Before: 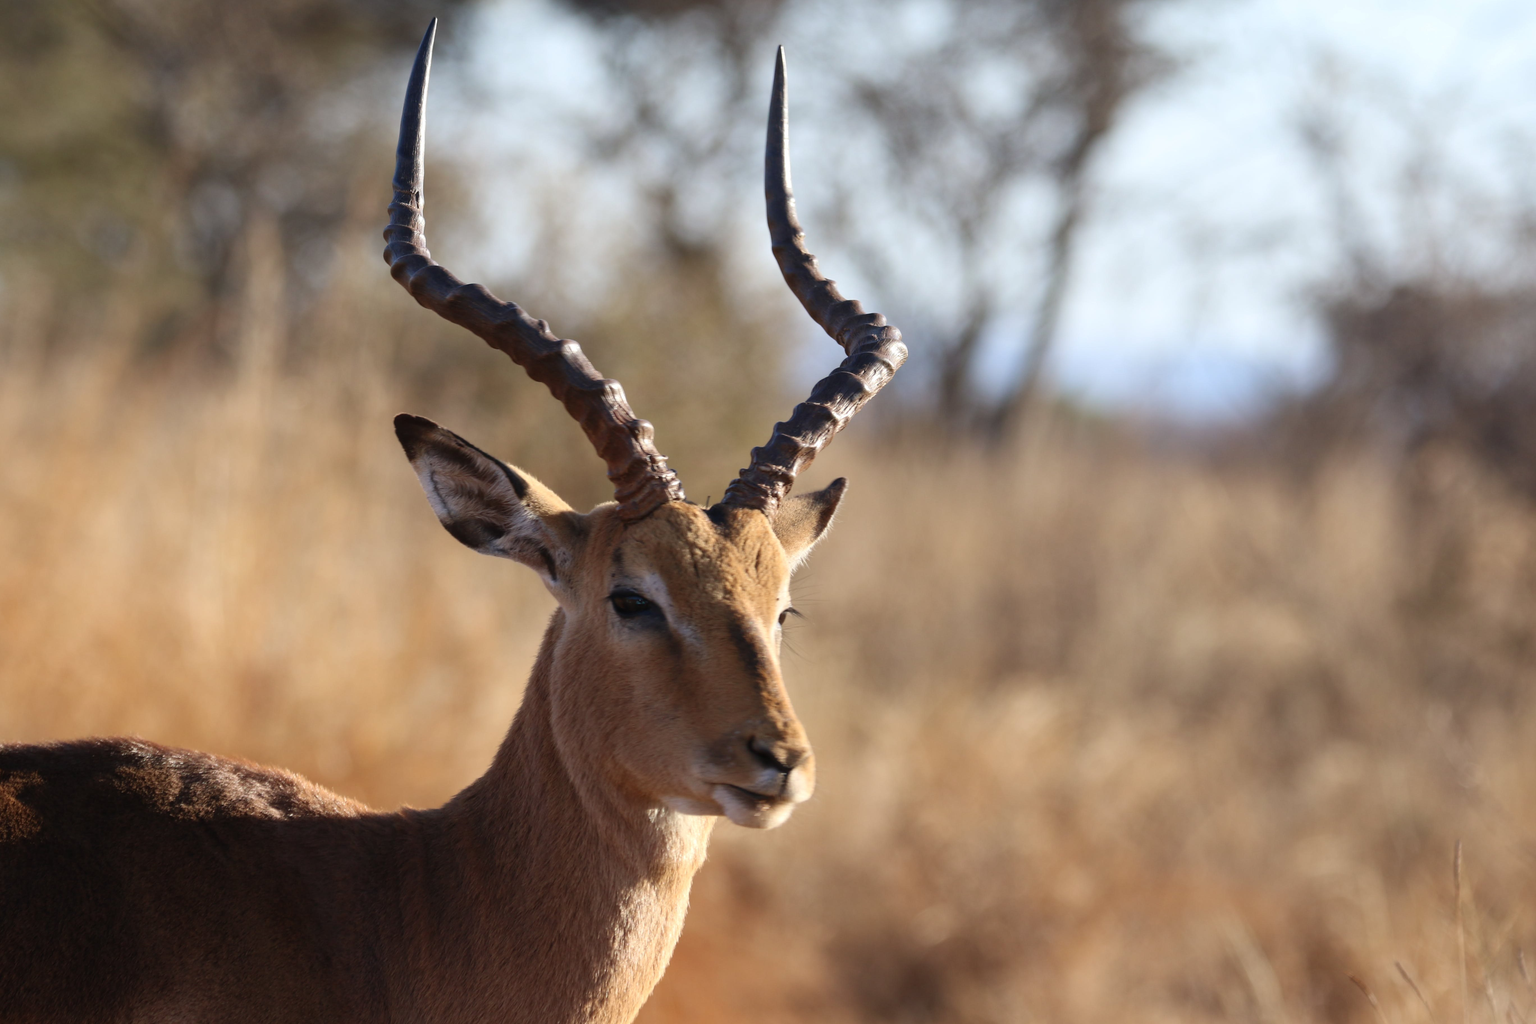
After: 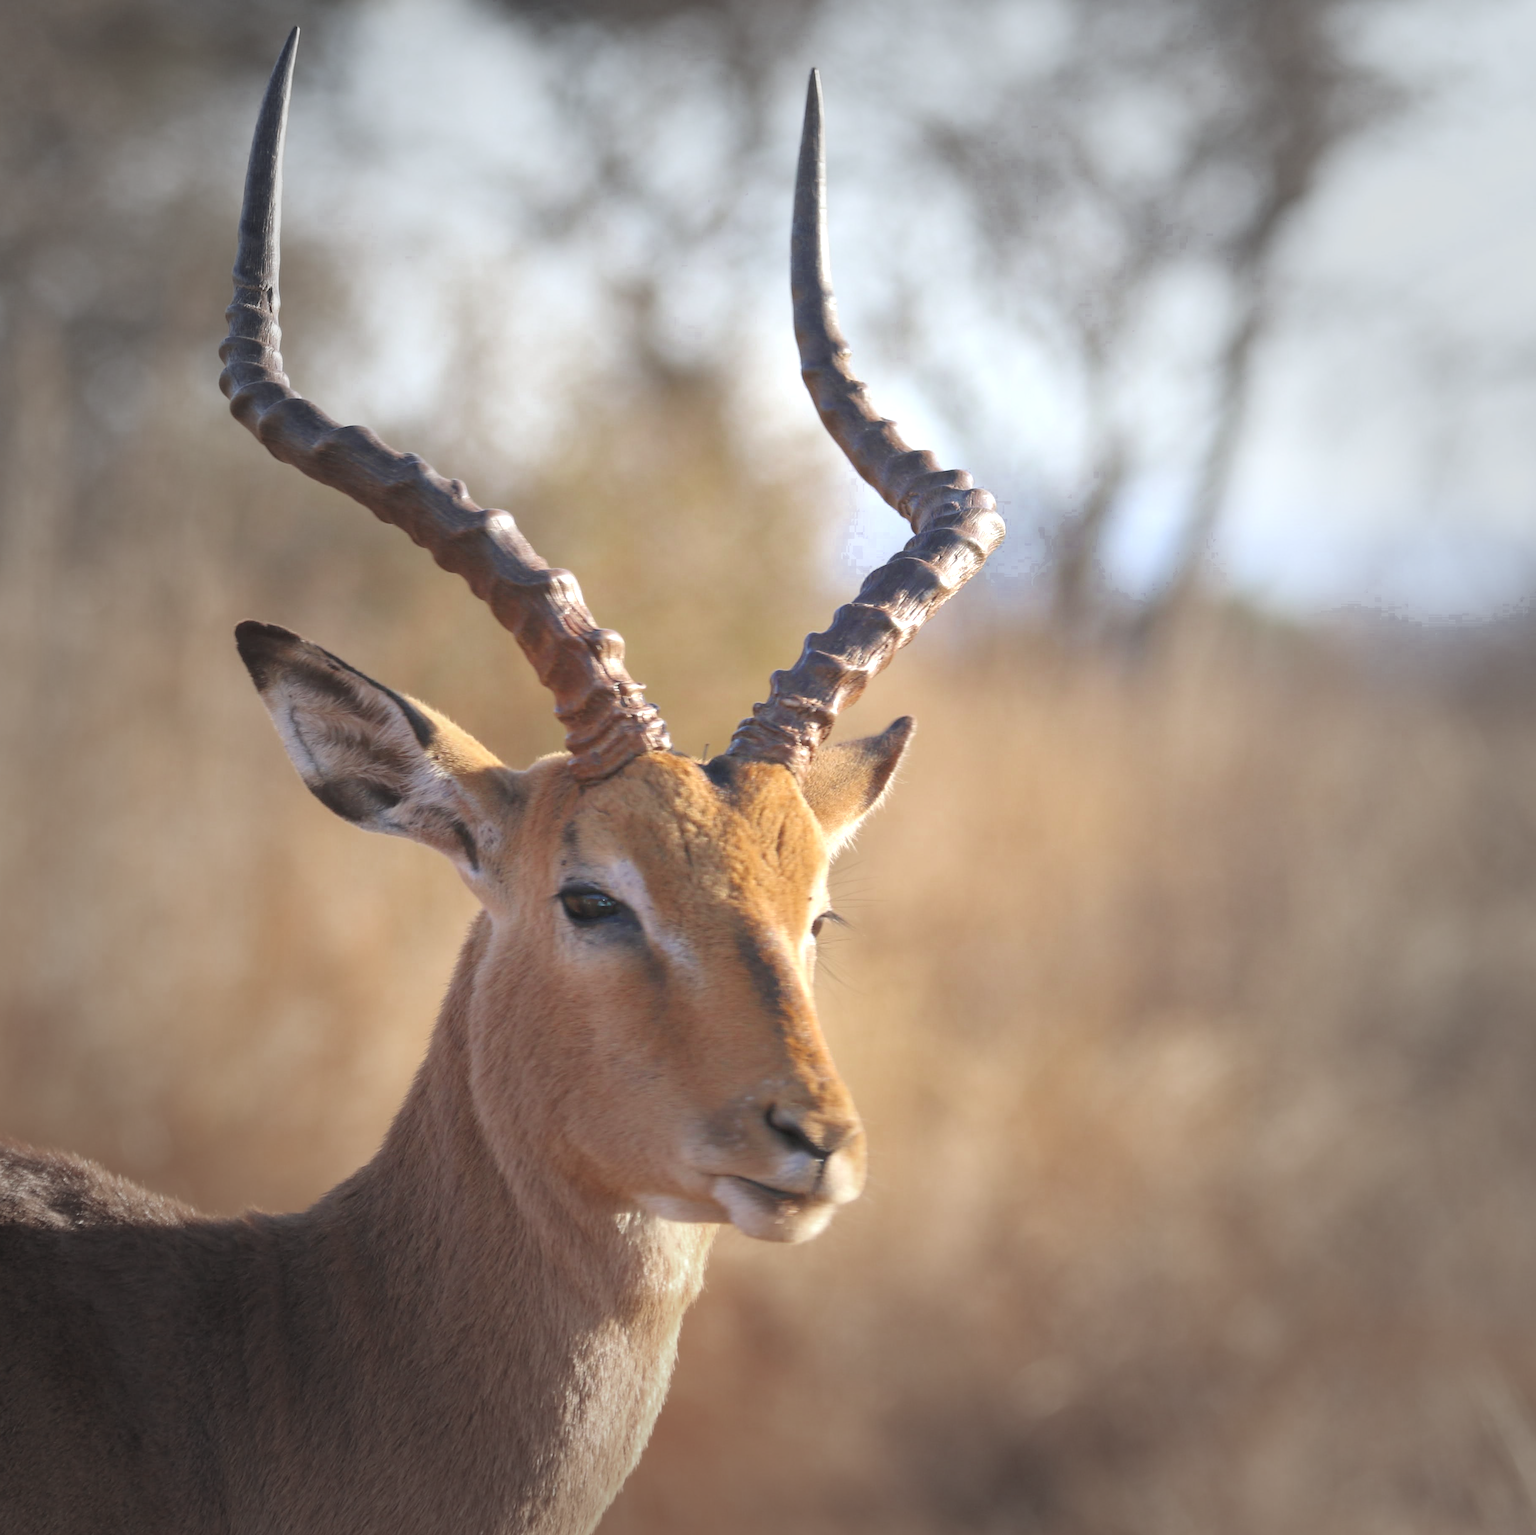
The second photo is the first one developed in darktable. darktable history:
color zones: curves: ch0 [(0.27, 0.396) (0.563, 0.504) (0.75, 0.5) (0.787, 0.307)]
crop and rotate: left 15.464%, right 17.815%
vignetting: fall-off start 34.5%, fall-off radius 64.63%, width/height ratio 0.953
contrast brightness saturation: saturation -0.051
exposure: black level correction 0, exposure 1.101 EV, compensate exposure bias true, compensate highlight preservation false
tone curve: curves: ch0 [(0, 0) (0.004, 0.008) (0.077, 0.156) (0.169, 0.29) (0.774, 0.774) (0.988, 0.926)], color space Lab, independent channels, preserve colors none
